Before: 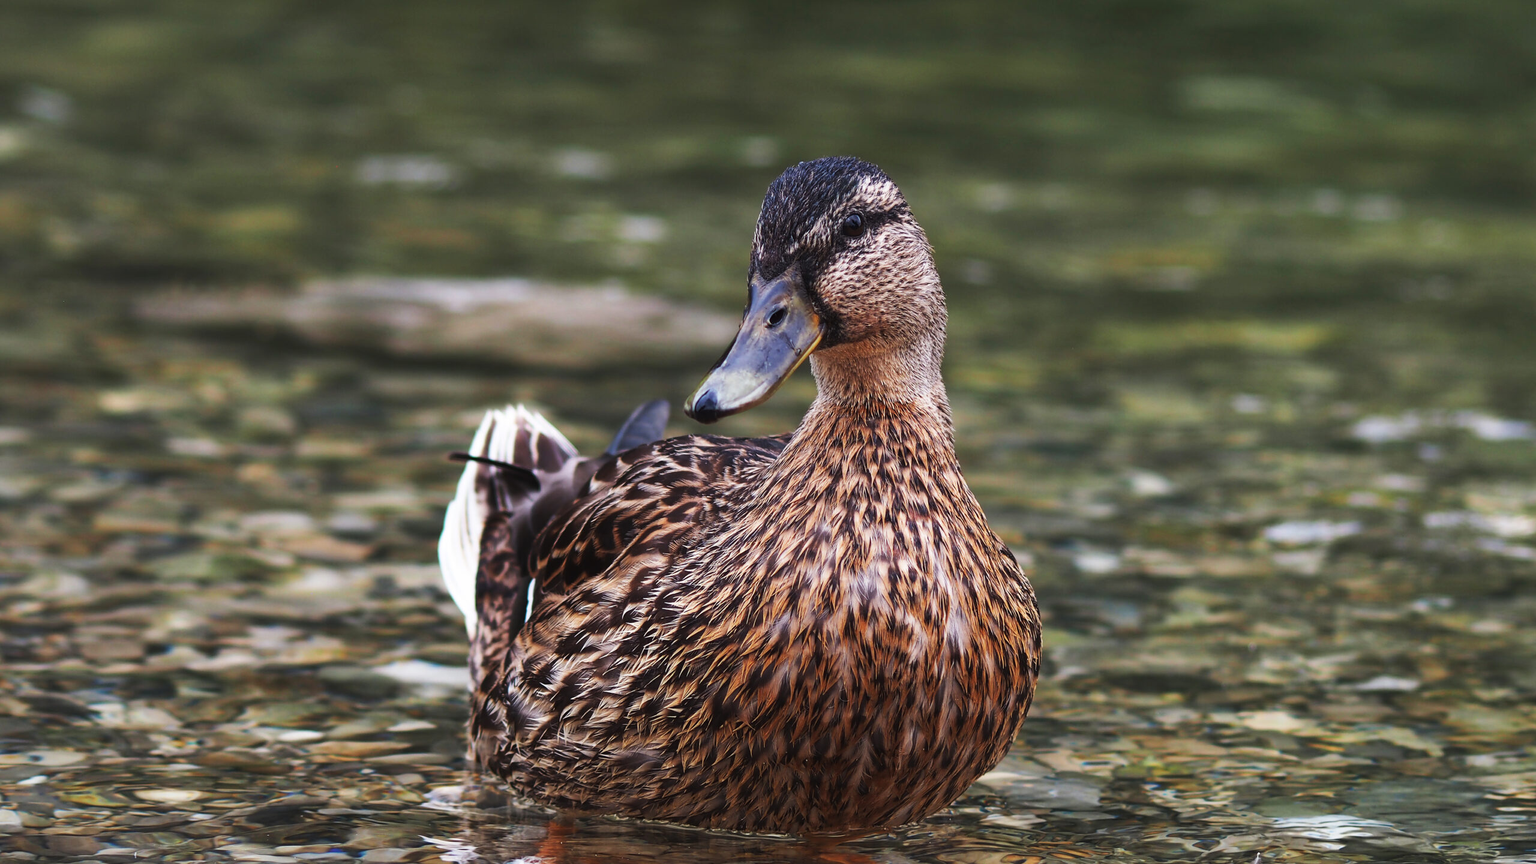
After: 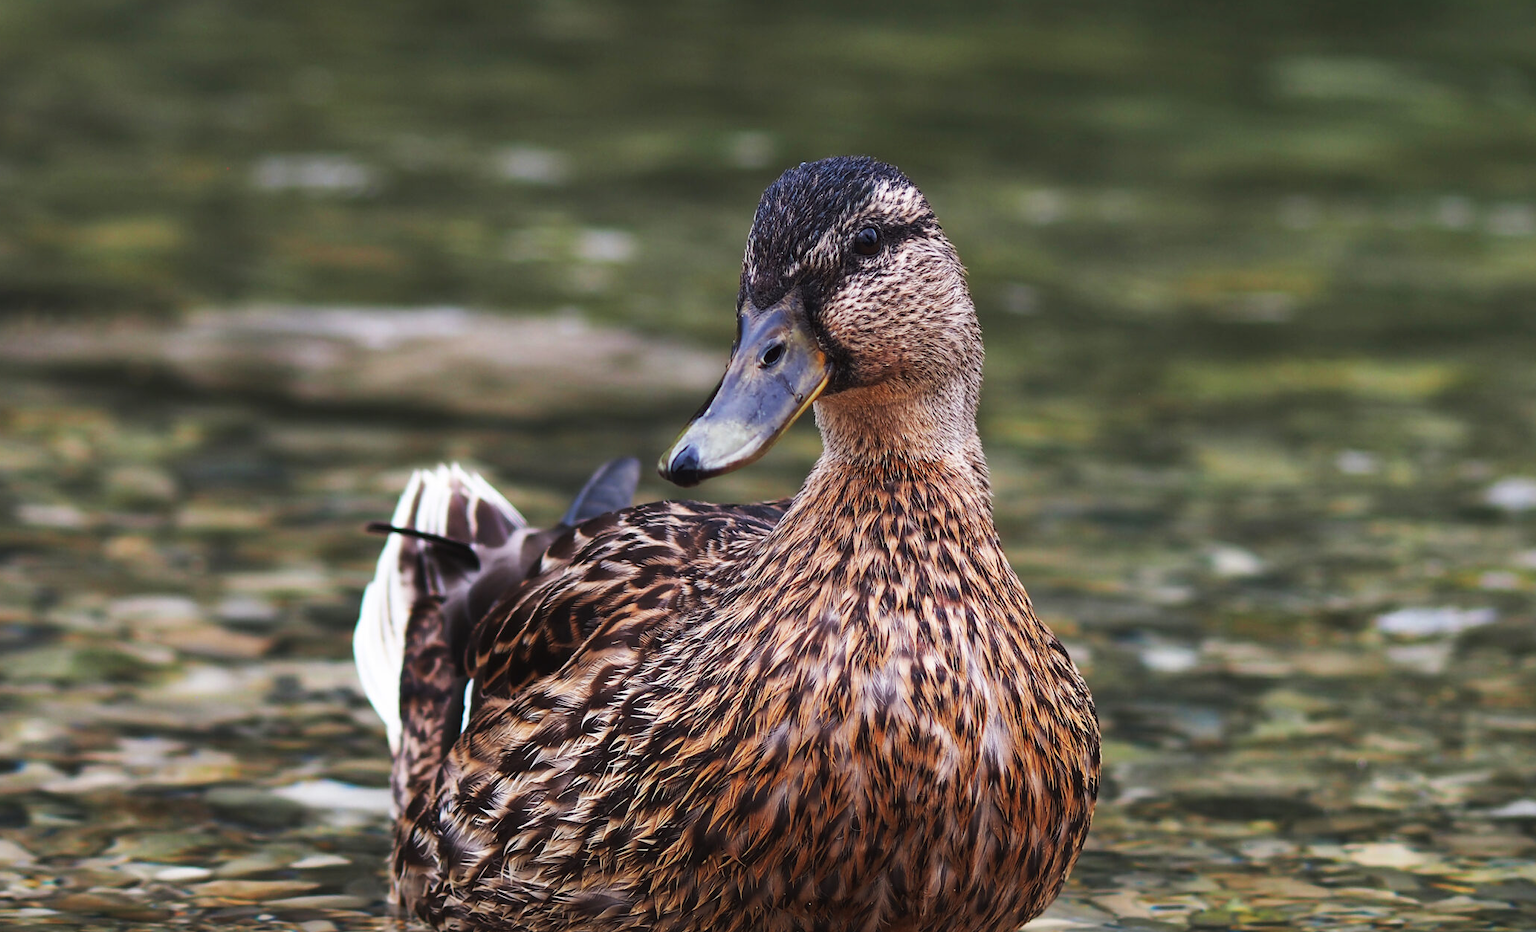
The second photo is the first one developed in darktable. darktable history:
crop: left 9.964%, top 3.566%, right 9.294%, bottom 9.258%
